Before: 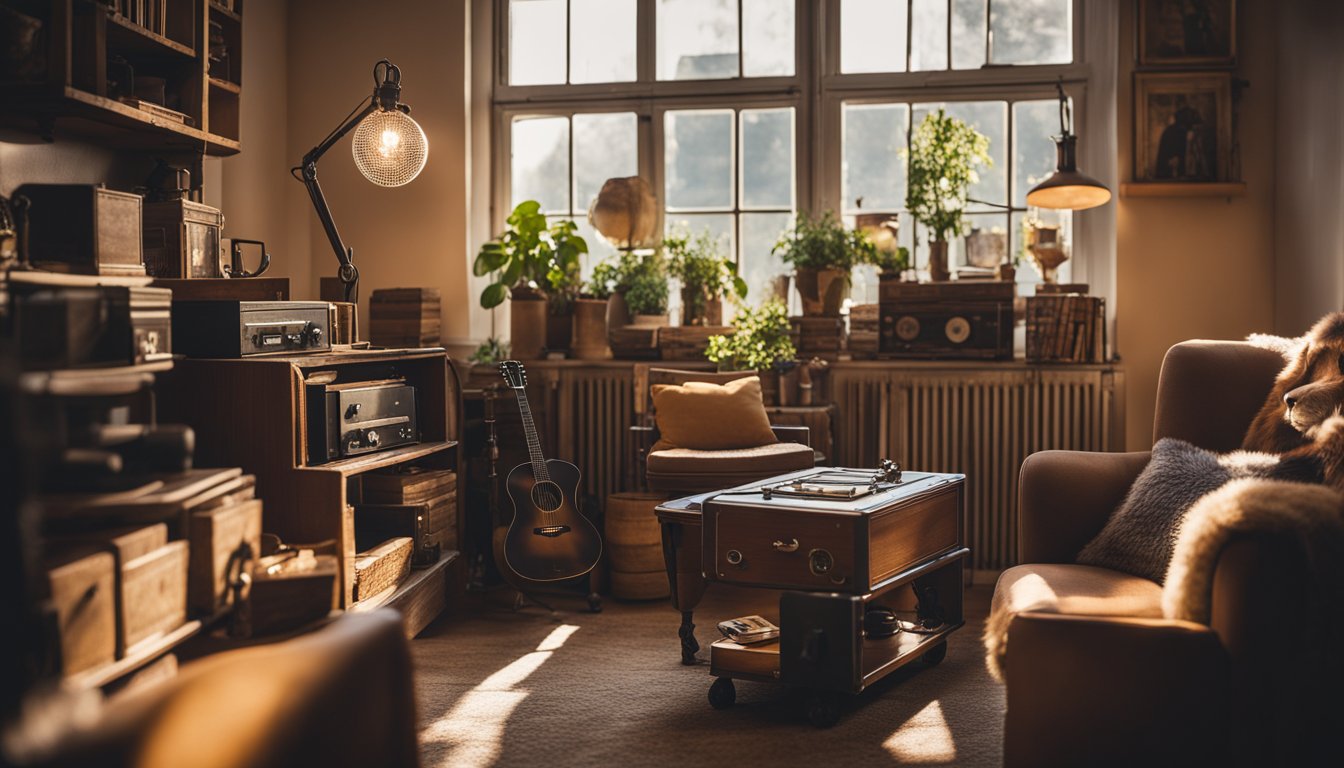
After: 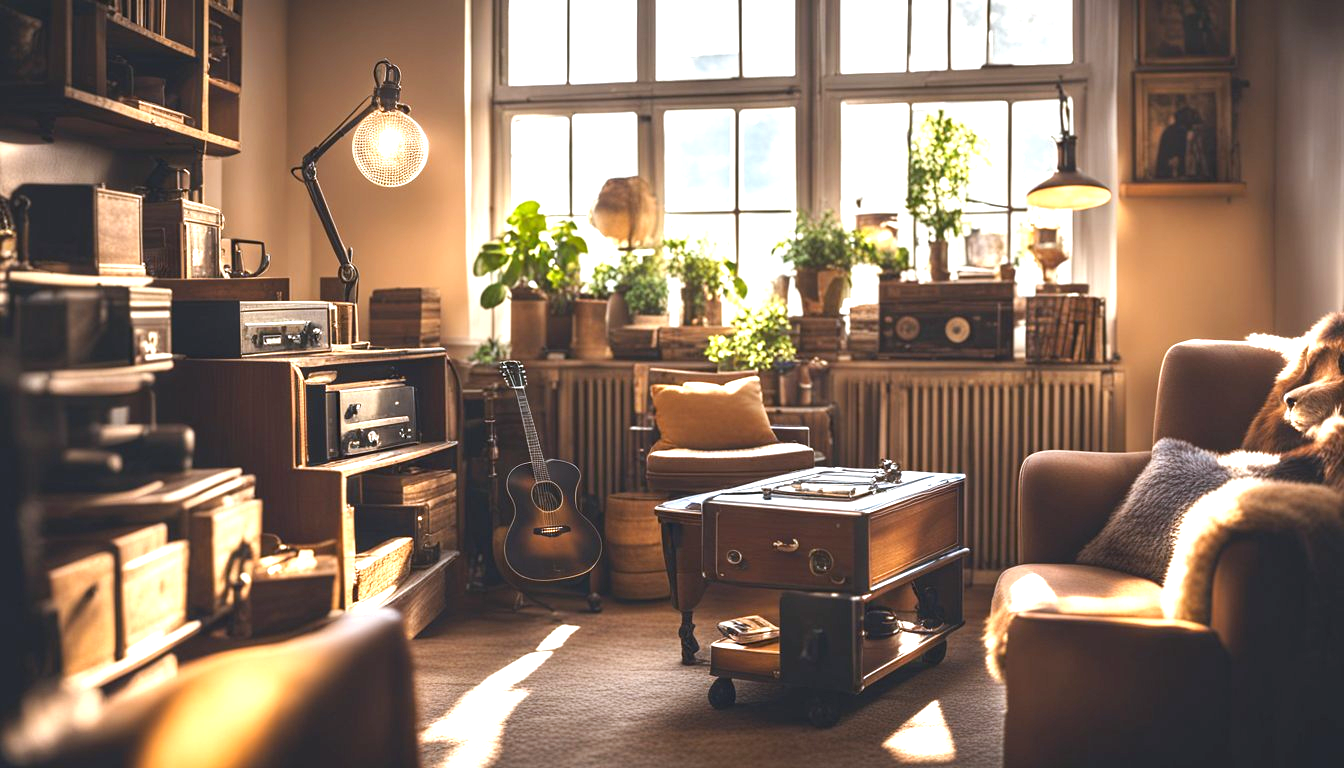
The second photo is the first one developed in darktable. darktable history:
exposure: black level correction 0.001, exposure 1.398 EV, compensate exposure bias true, compensate highlight preservation false
tone curve: curves: ch0 [(0, 0) (0.003, 0.003) (0.011, 0.011) (0.025, 0.025) (0.044, 0.044) (0.069, 0.069) (0.1, 0.099) (0.136, 0.135) (0.177, 0.176) (0.224, 0.223) (0.277, 0.275) (0.335, 0.333) (0.399, 0.396) (0.468, 0.465) (0.543, 0.545) (0.623, 0.625) (0.709, 0.71) (0.801, 0.801) (0.898, 0.898) (1, 1)], preserve colors none
white balance: red 0.967, blue 1.049
